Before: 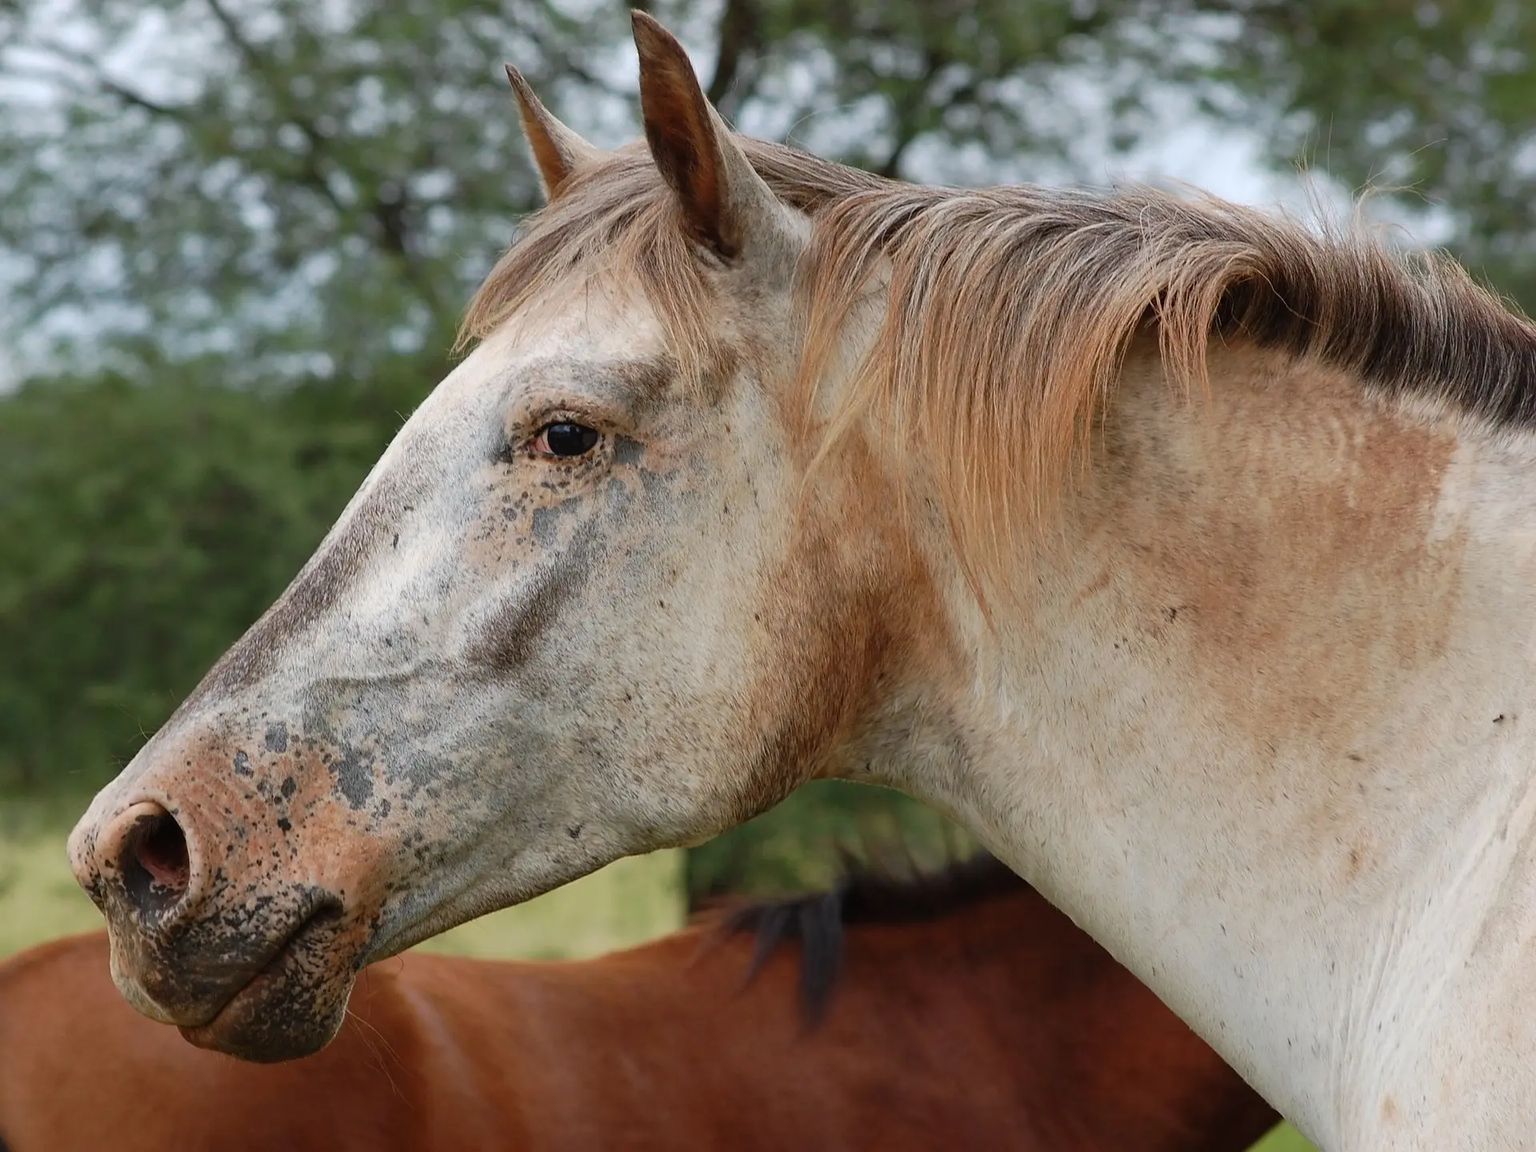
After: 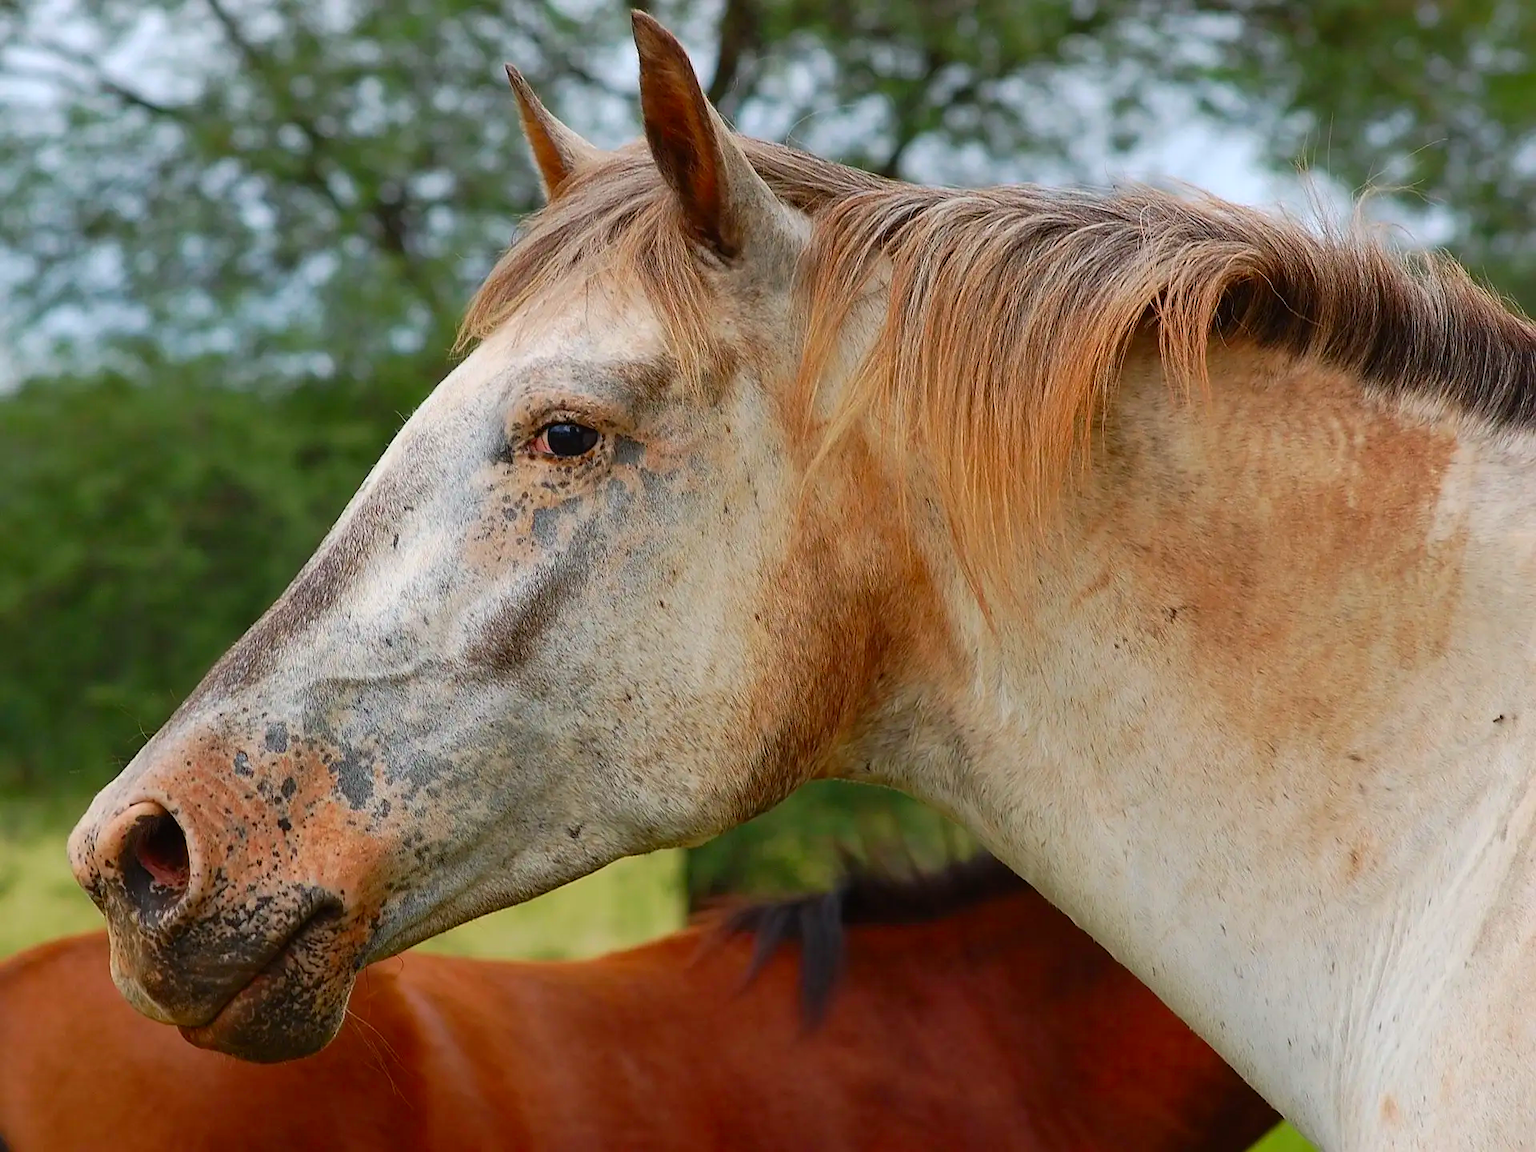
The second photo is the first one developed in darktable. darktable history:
sharpen: radius 1.044
contrast brightness saturation: saturation 0.508
